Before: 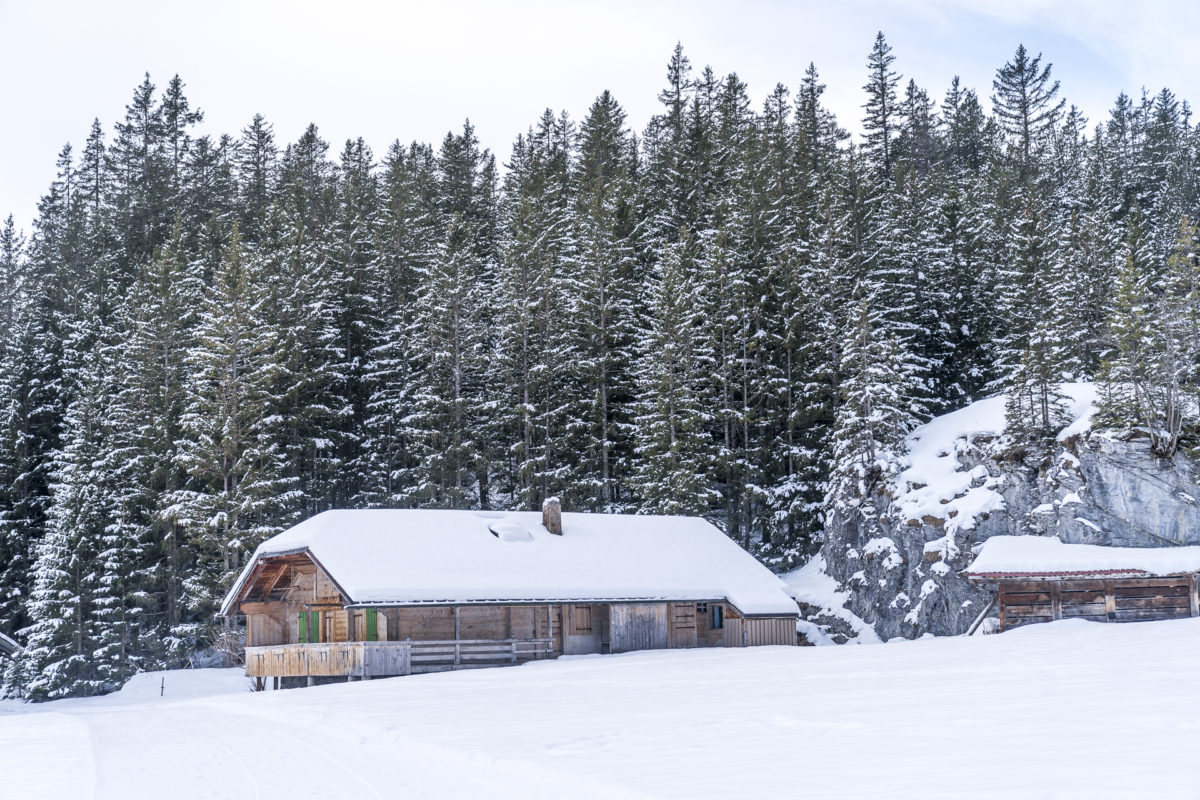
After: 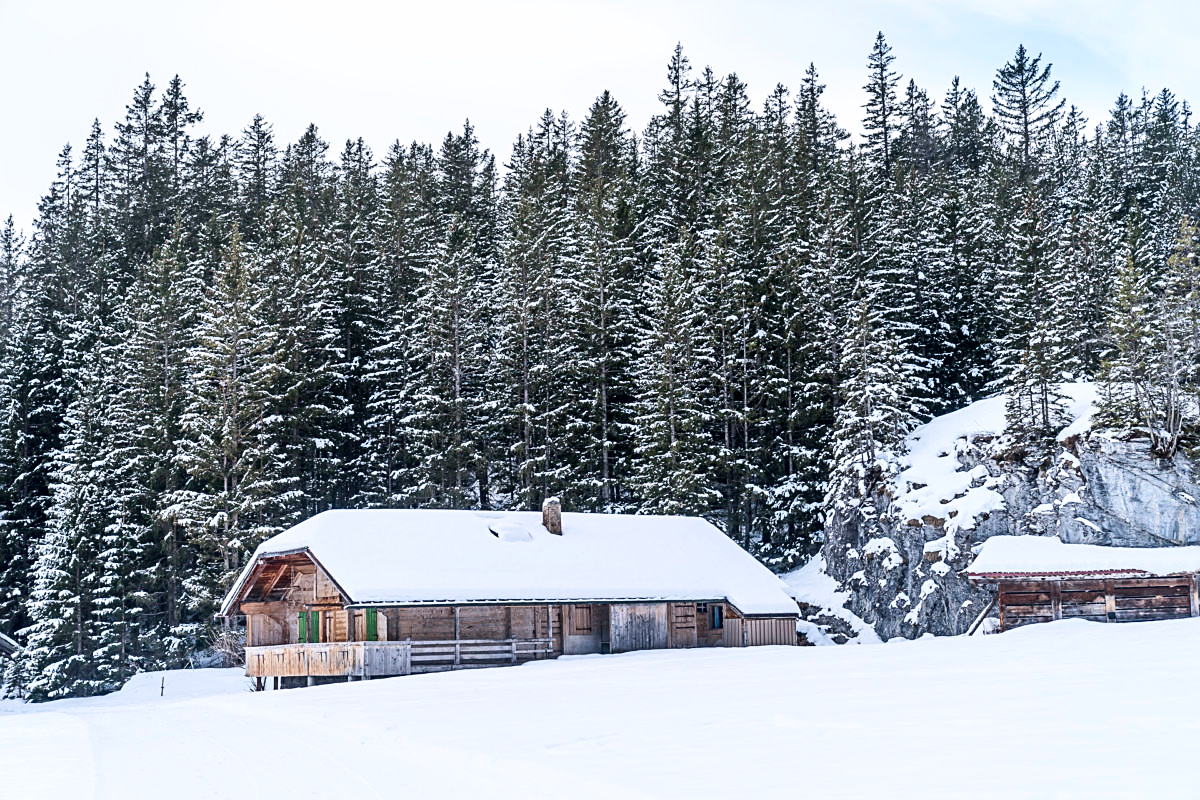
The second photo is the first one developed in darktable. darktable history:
sharpen: amount 0.497
contrast brightness saturation: contrast 0.218
